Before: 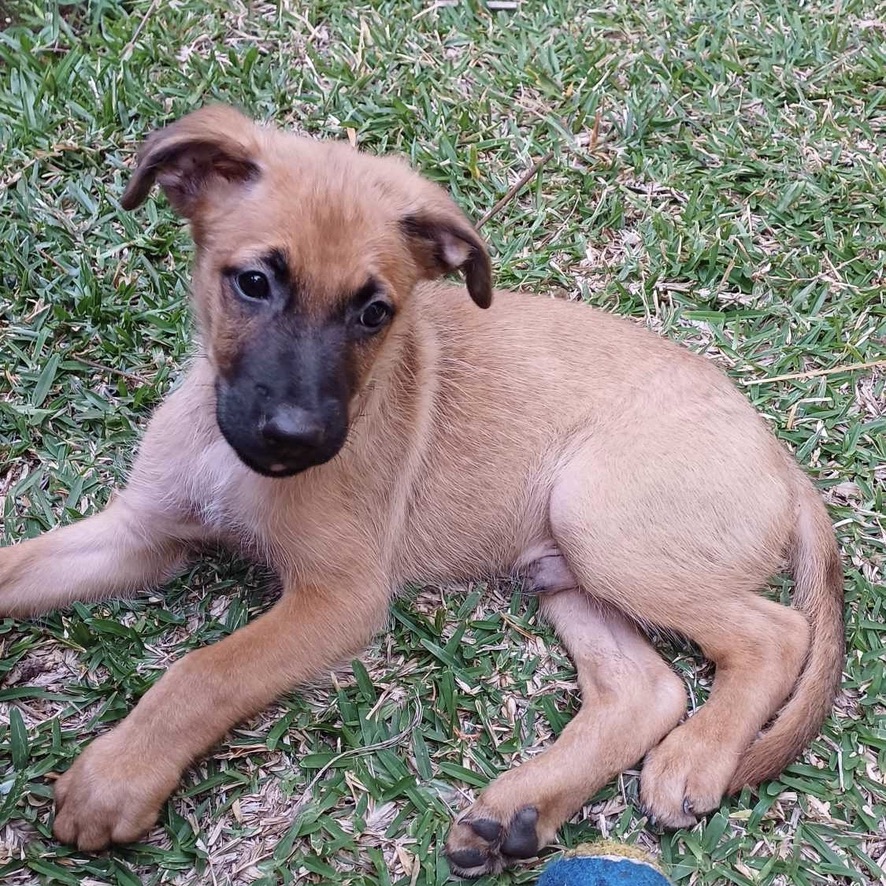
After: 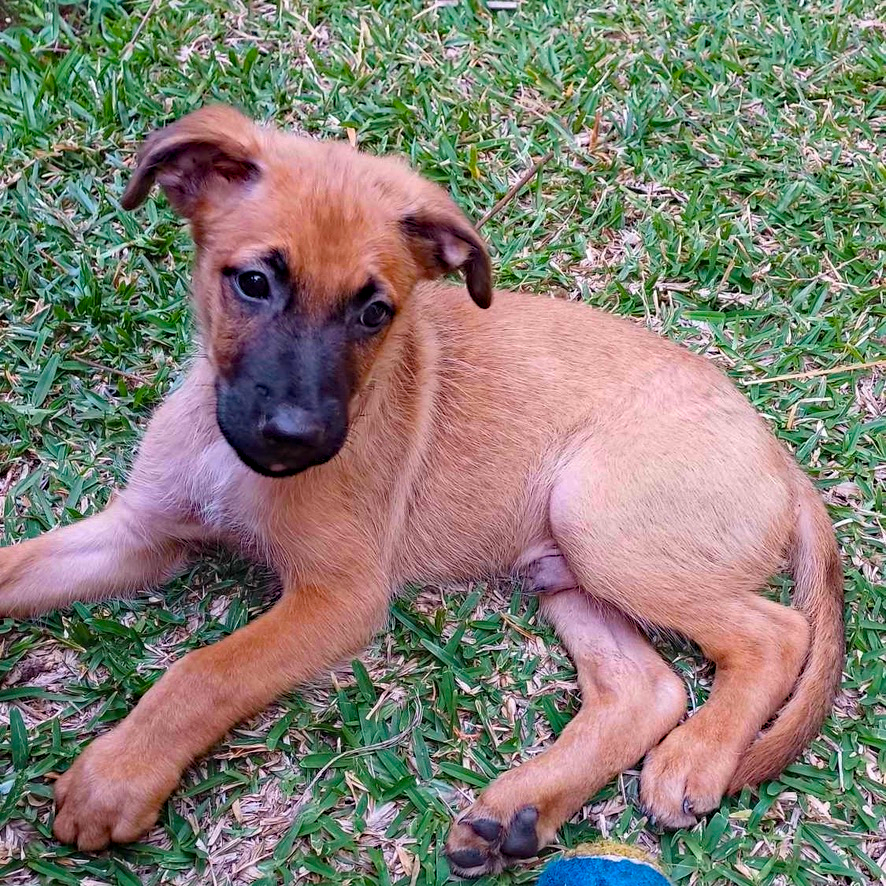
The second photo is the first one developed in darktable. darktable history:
haze removal: strength 0.29, distance 0.25, compatibility mode true, adaptive false
color balance rgb: perceptual saturation grading › global saturation 30%, global vibrance 20%
